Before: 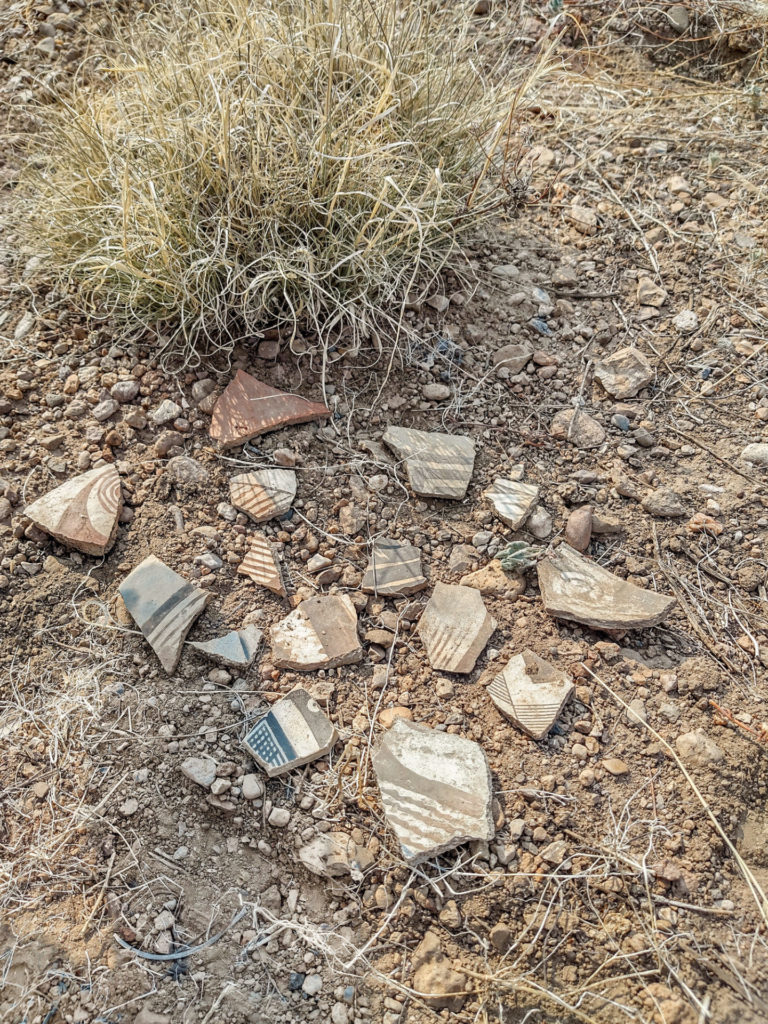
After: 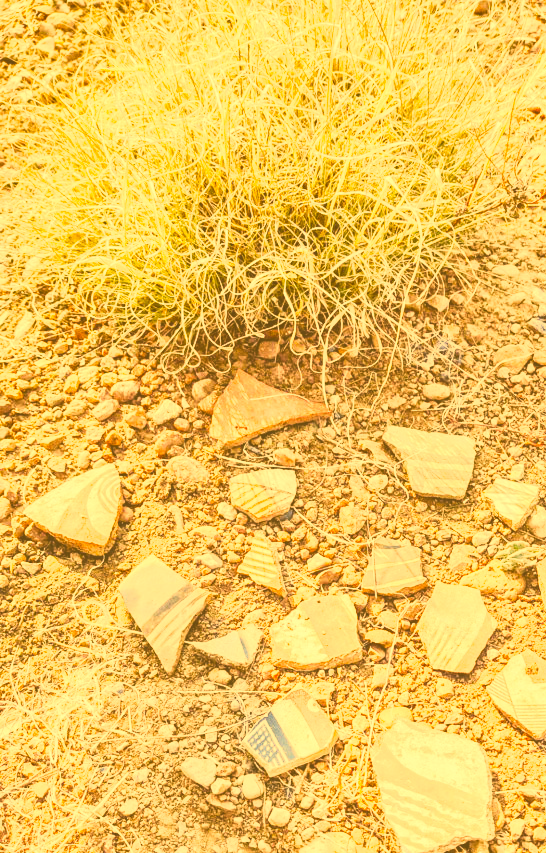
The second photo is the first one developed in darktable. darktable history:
color correction: highlights a* 10.44, highlights b* 30.04, shadows a* 2.73, shadows b* 17.51, saturation 1.72
base curve: curves: ch0 [(0, 0) (0.088, 0.125) (0.176, 0.251) (0.354, 0.501) (0.613, 0.749) (1, 0.877)], preserve colors none
crop: right 28.885%, bottom 16.626%
exposure: black level correction -0.023, exposure 1.397 EV, compensate highlight preservation false
